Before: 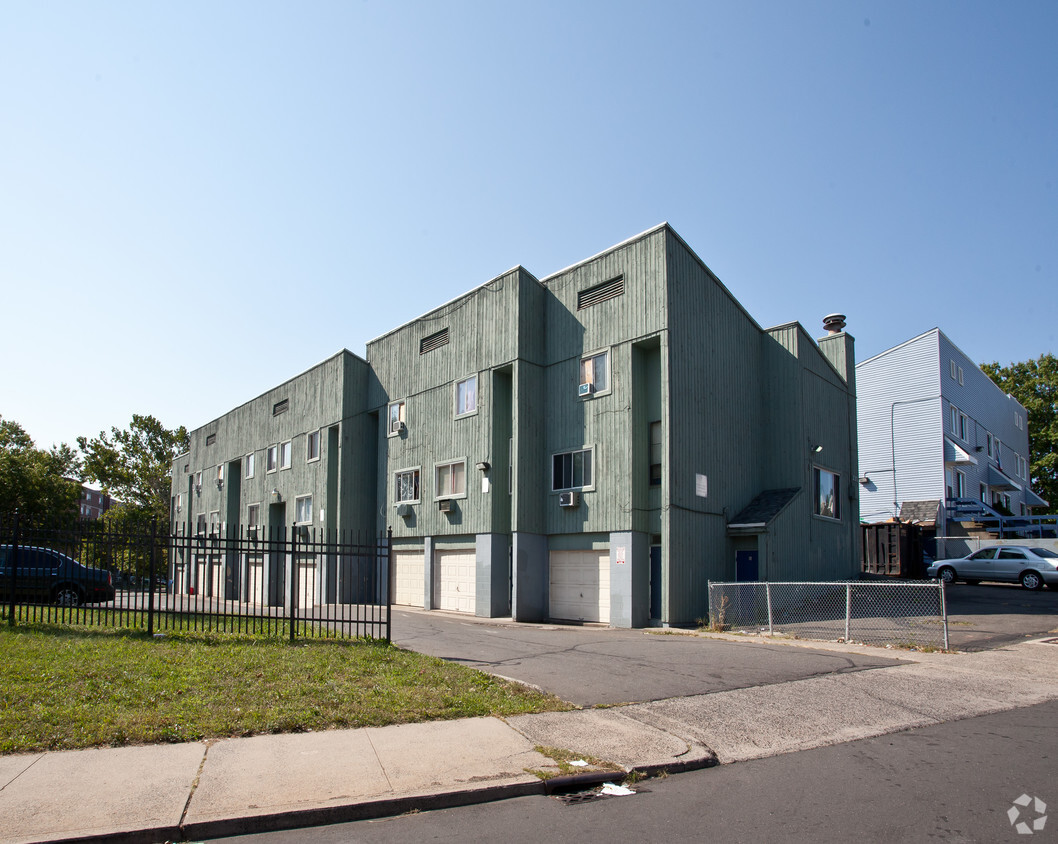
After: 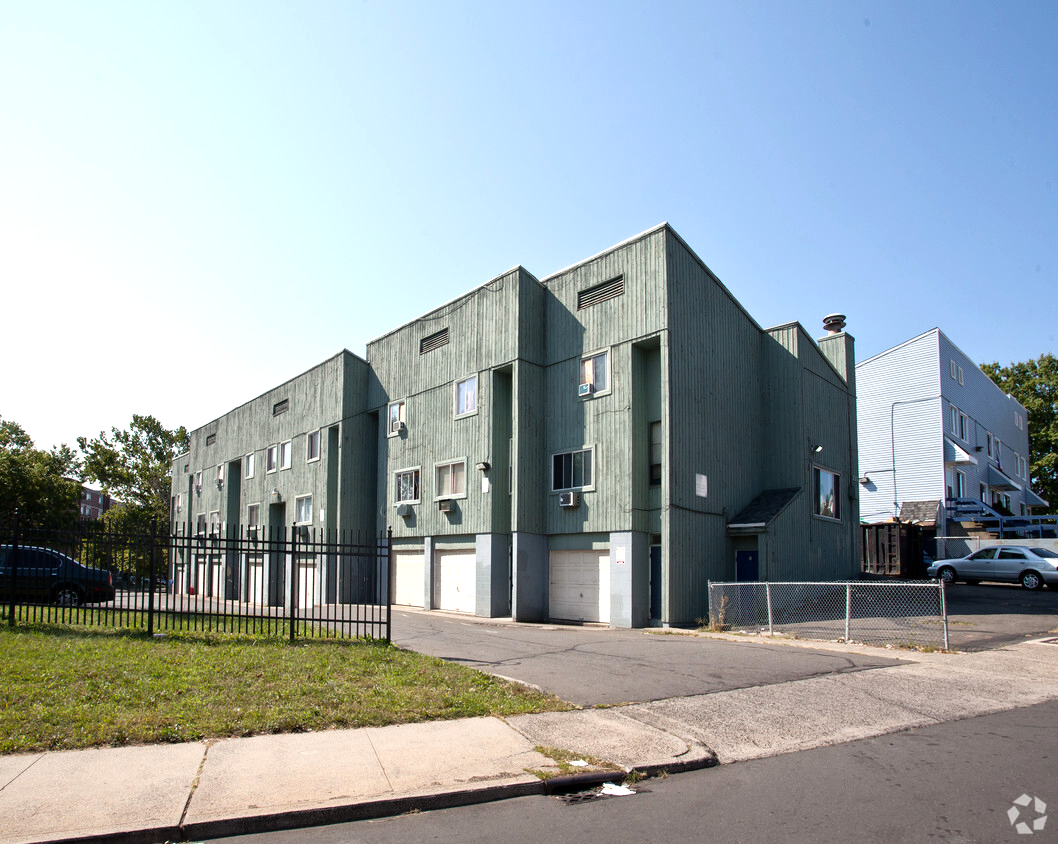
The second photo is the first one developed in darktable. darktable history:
tone equalizer: -8 EV -0.411 EV, -7 EV -0.407 EV, -6 EV -0.329 EV, -5 EV -0.228 EV, -3 EV 0.245 EV, -2 EV 0.307 EV, -1 EV 0.368 EV, +0 EV 0.422 EV
